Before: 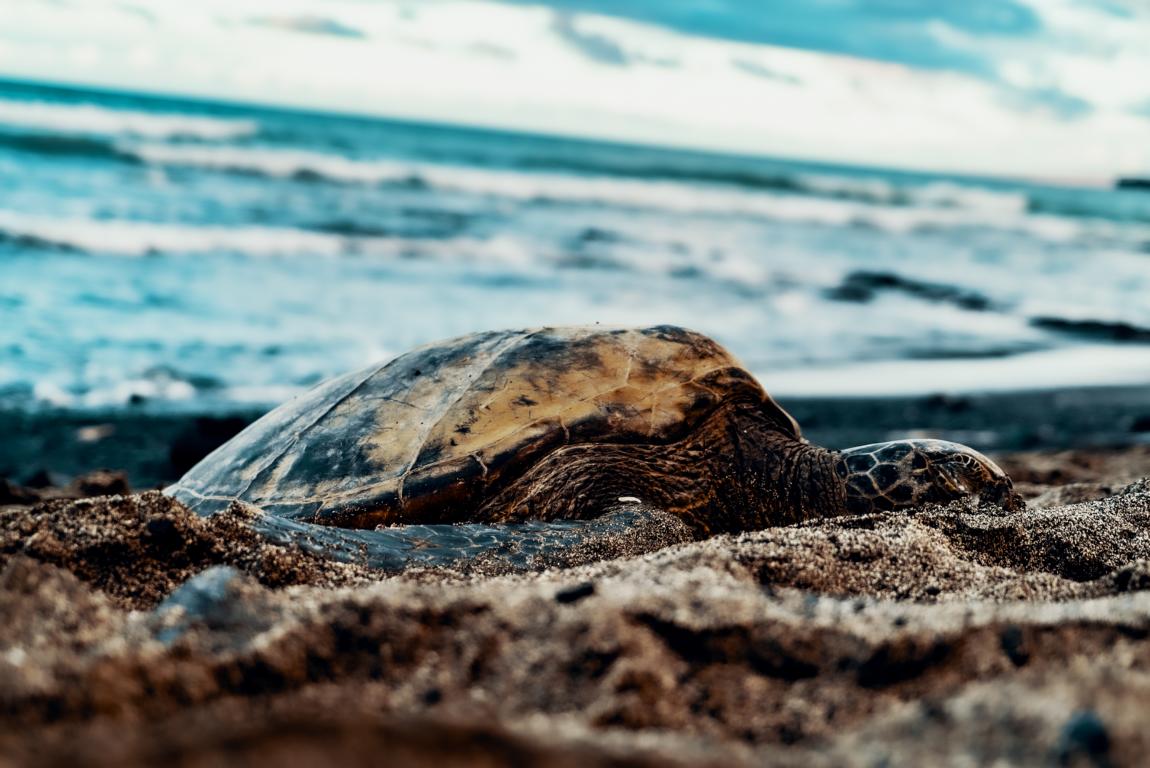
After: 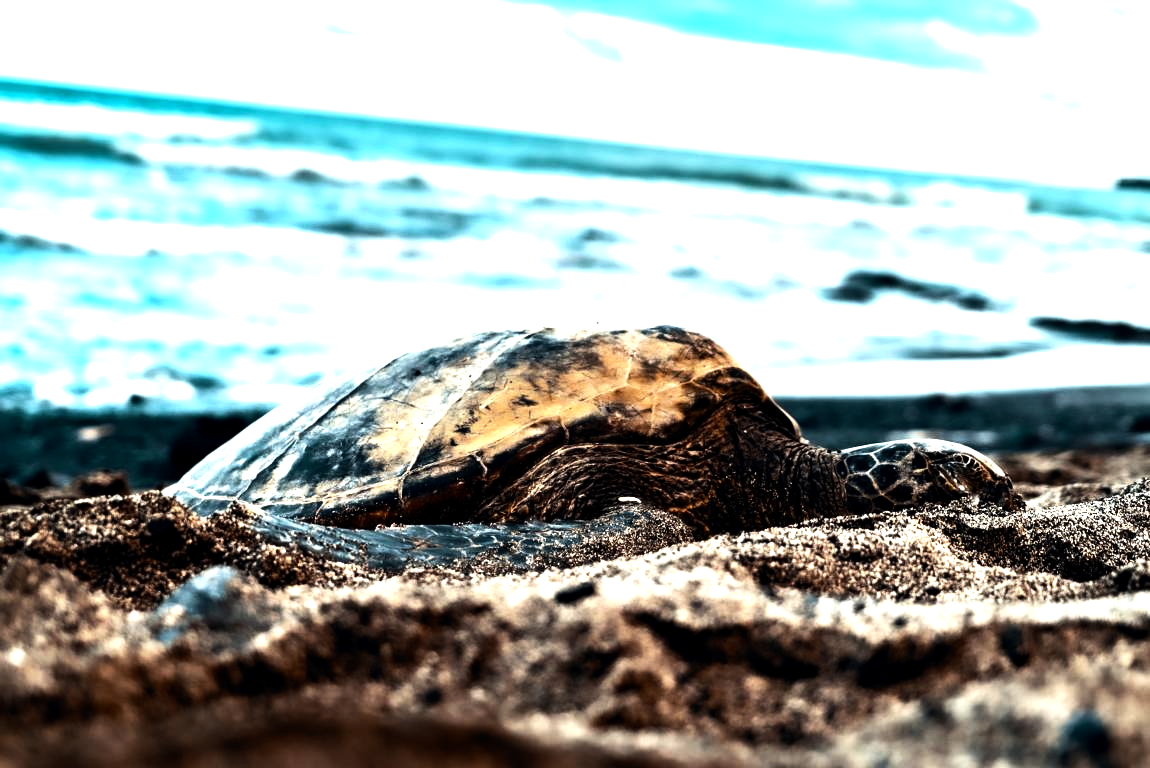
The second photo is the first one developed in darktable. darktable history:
tone equalizer: -8 EV -1.08 EV, -7 EV -1.01 EV, -6 EV -0.867 EV, -5 EV -0.578 EV, -3 EV 0.578 EV, -2 EV 0.867 EV, -1 EV 1.01 EV, +0 EV 1.08 EV, edges refinement/feathering 500, mask exposure compensation -1.57 EV, preserve details no
exposure: black level correction 0.001, exposure 0.5 EV, compensate exposure bias true, compensate highlight preservation false
